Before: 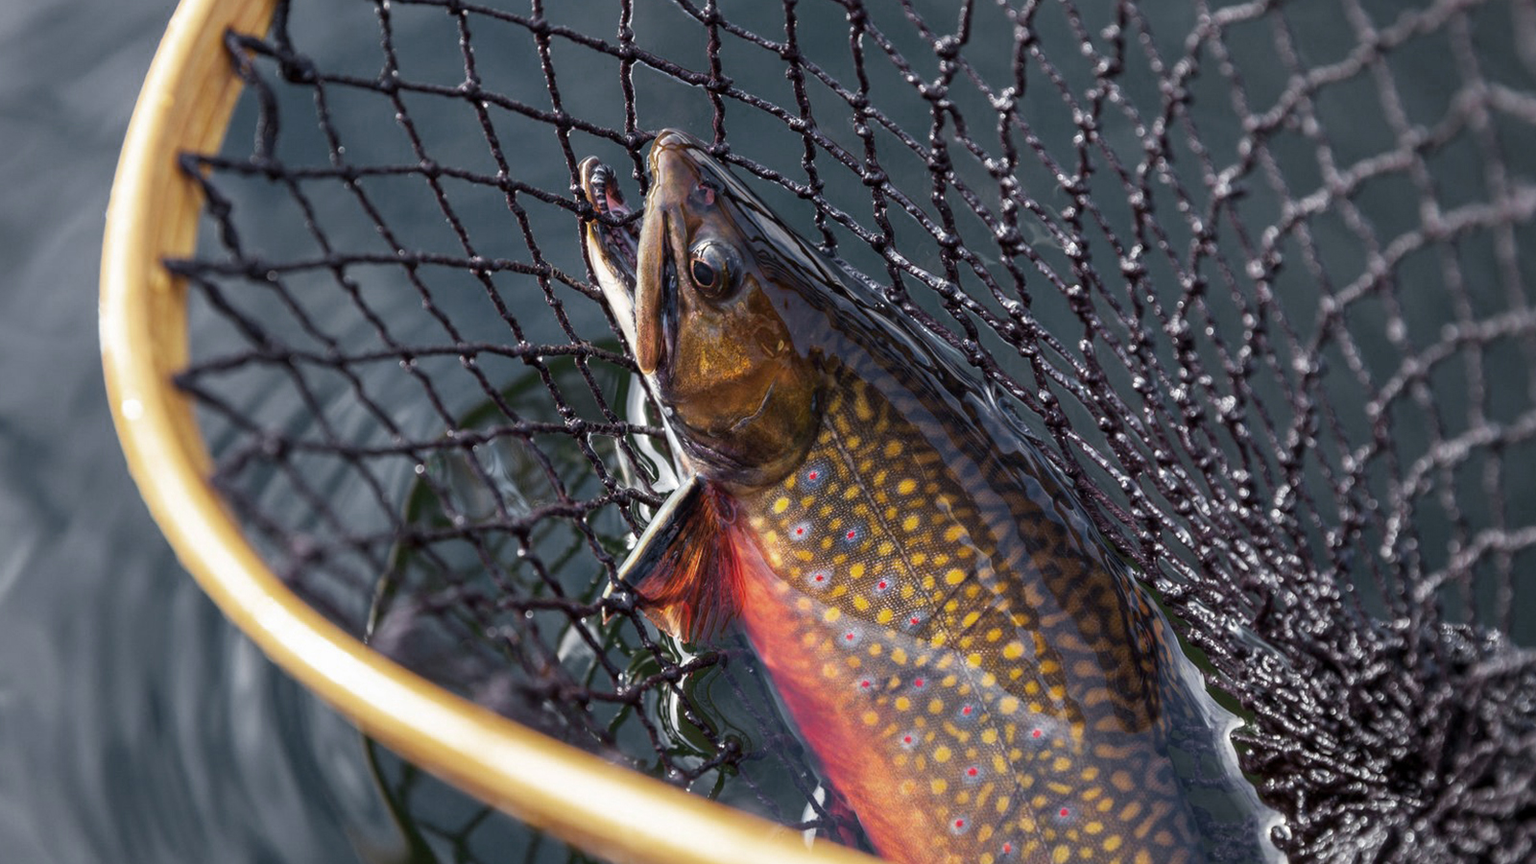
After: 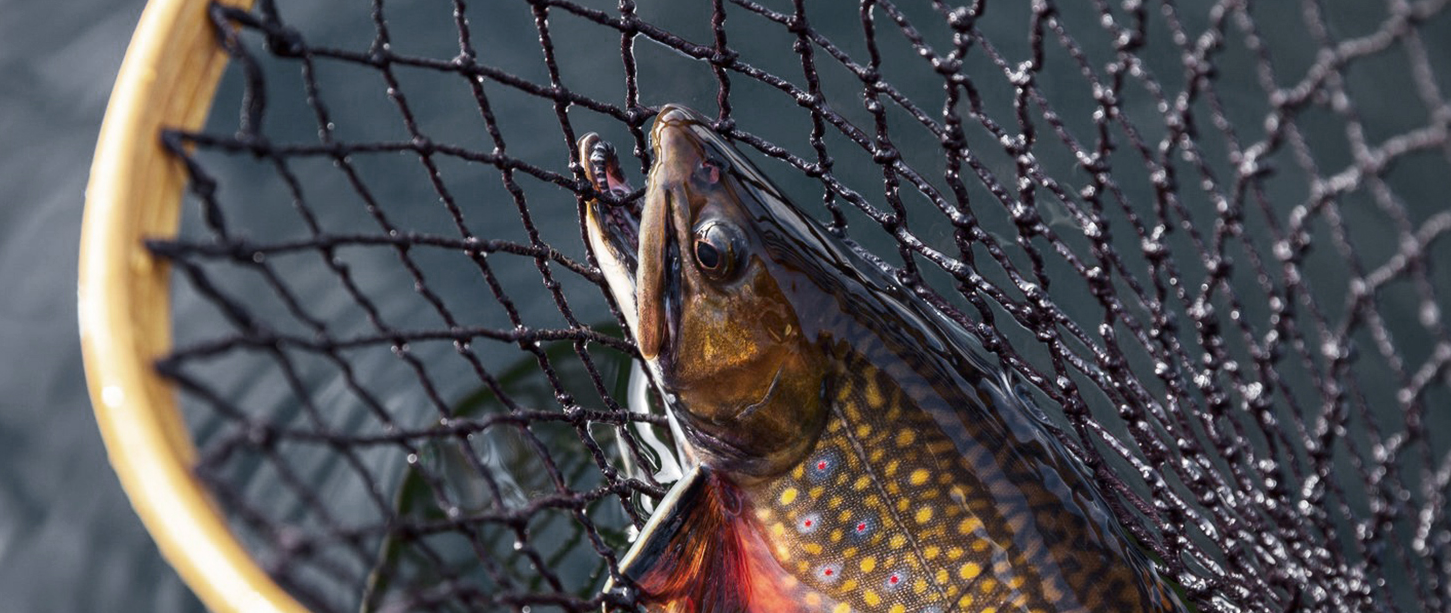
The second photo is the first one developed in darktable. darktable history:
levels: mode automatic, levels [0.072, 0.414, 0.976]
contrast brightness saturation: contrast 0.138
crop: left 1.585%, top 3.405%, right 7.692%, bottom 28.467%
